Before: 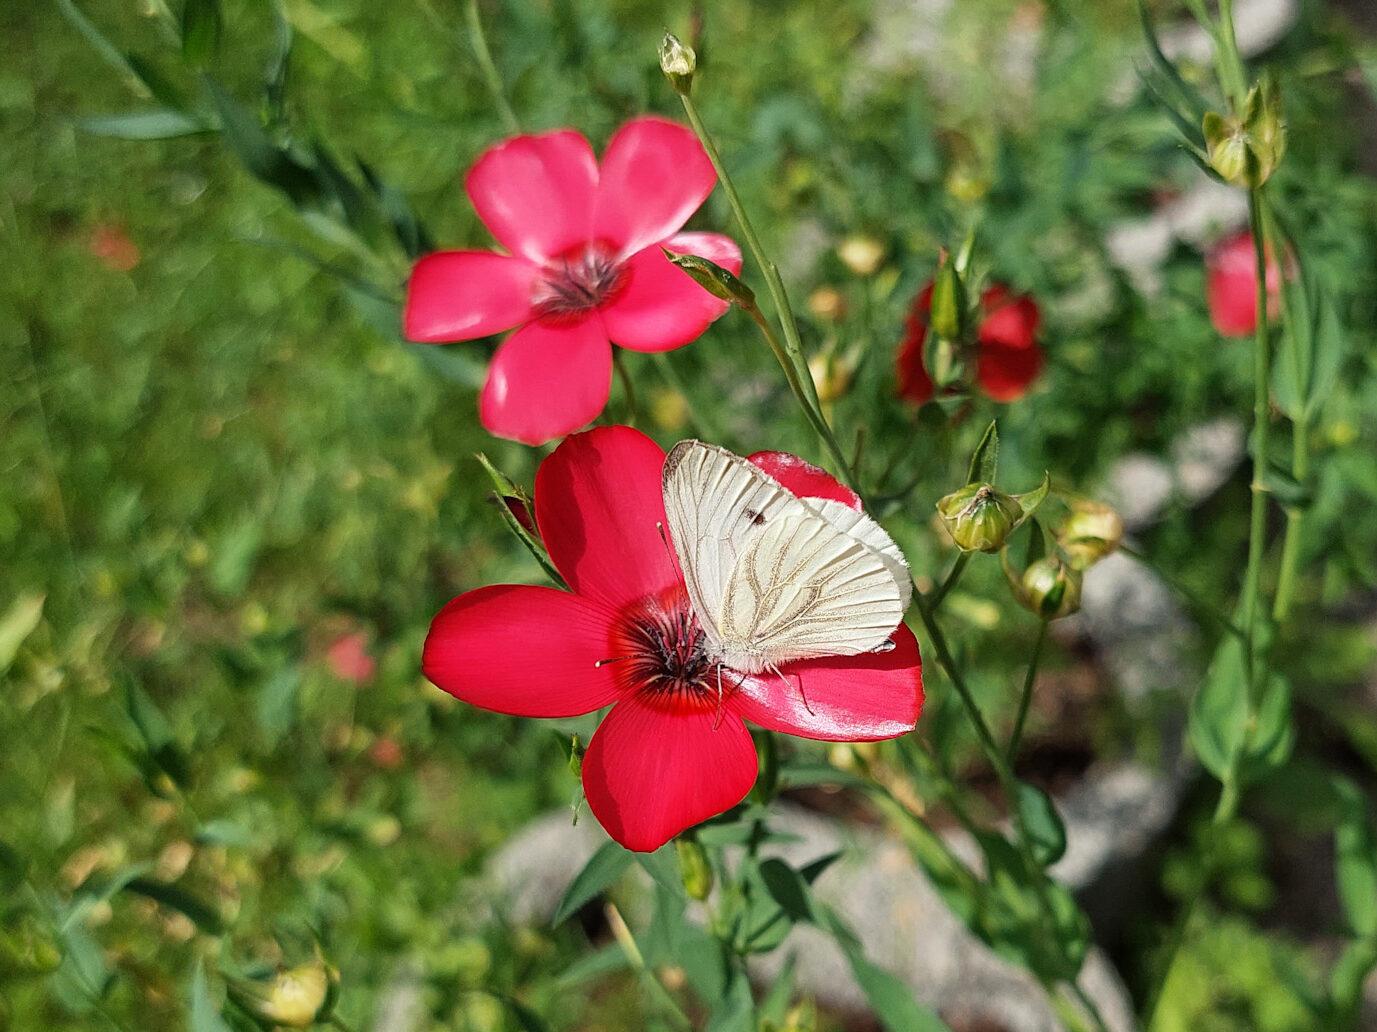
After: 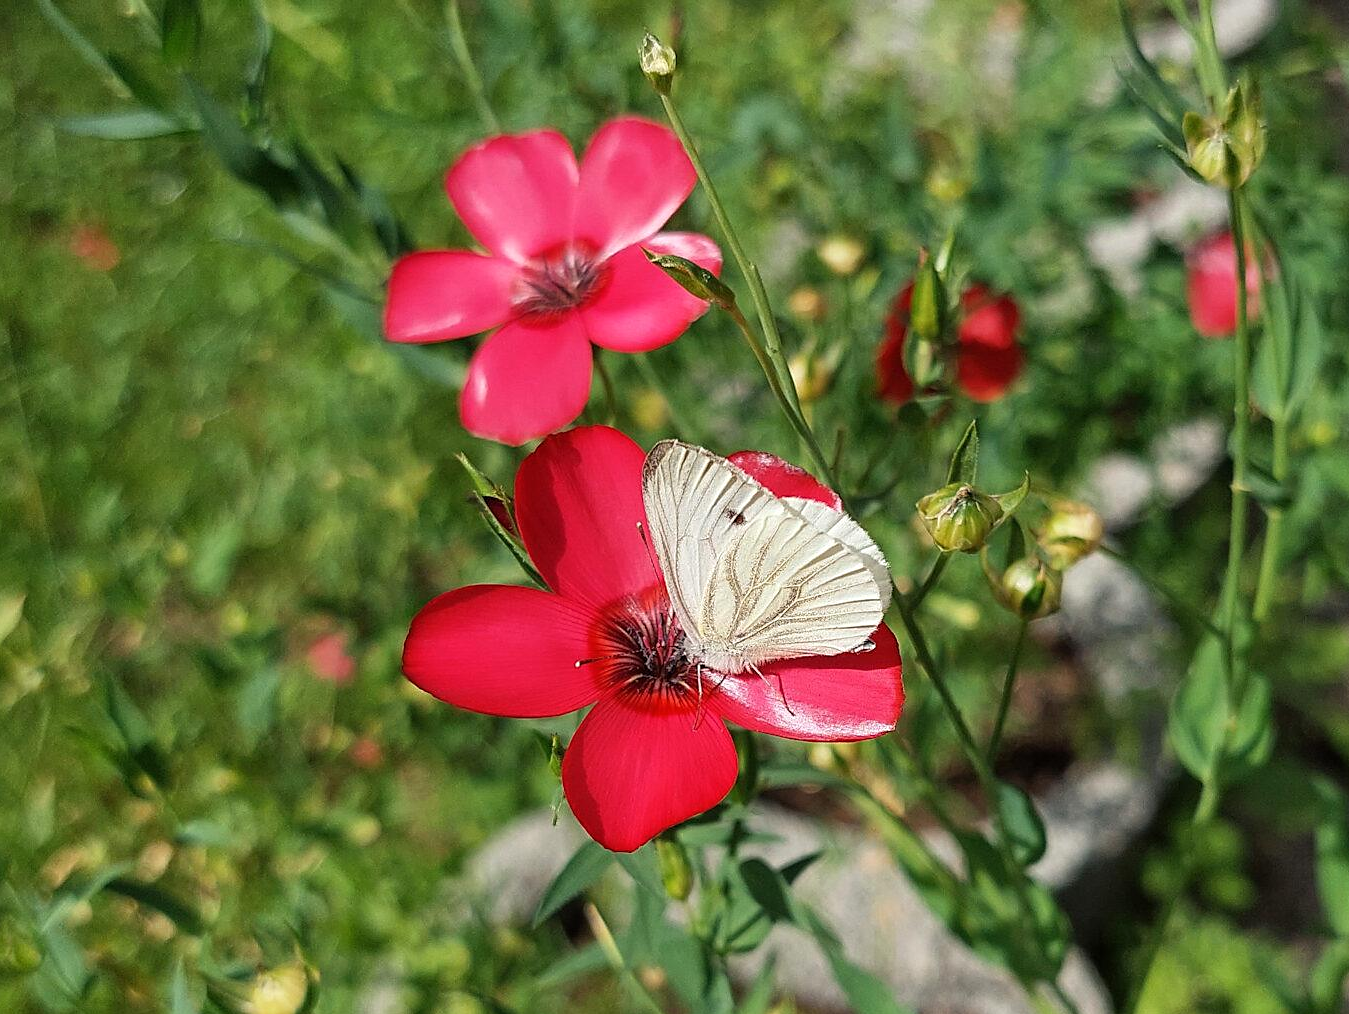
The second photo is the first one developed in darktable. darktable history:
sharpen: radius 1.503, amount 0.392, threshold 1.697
crop and rotate: left 1.498%, right 0.533%, bottom 1.683%
shadows and highlights: shadows 12.3, white point adjustment 1.12, soften with gaussian
